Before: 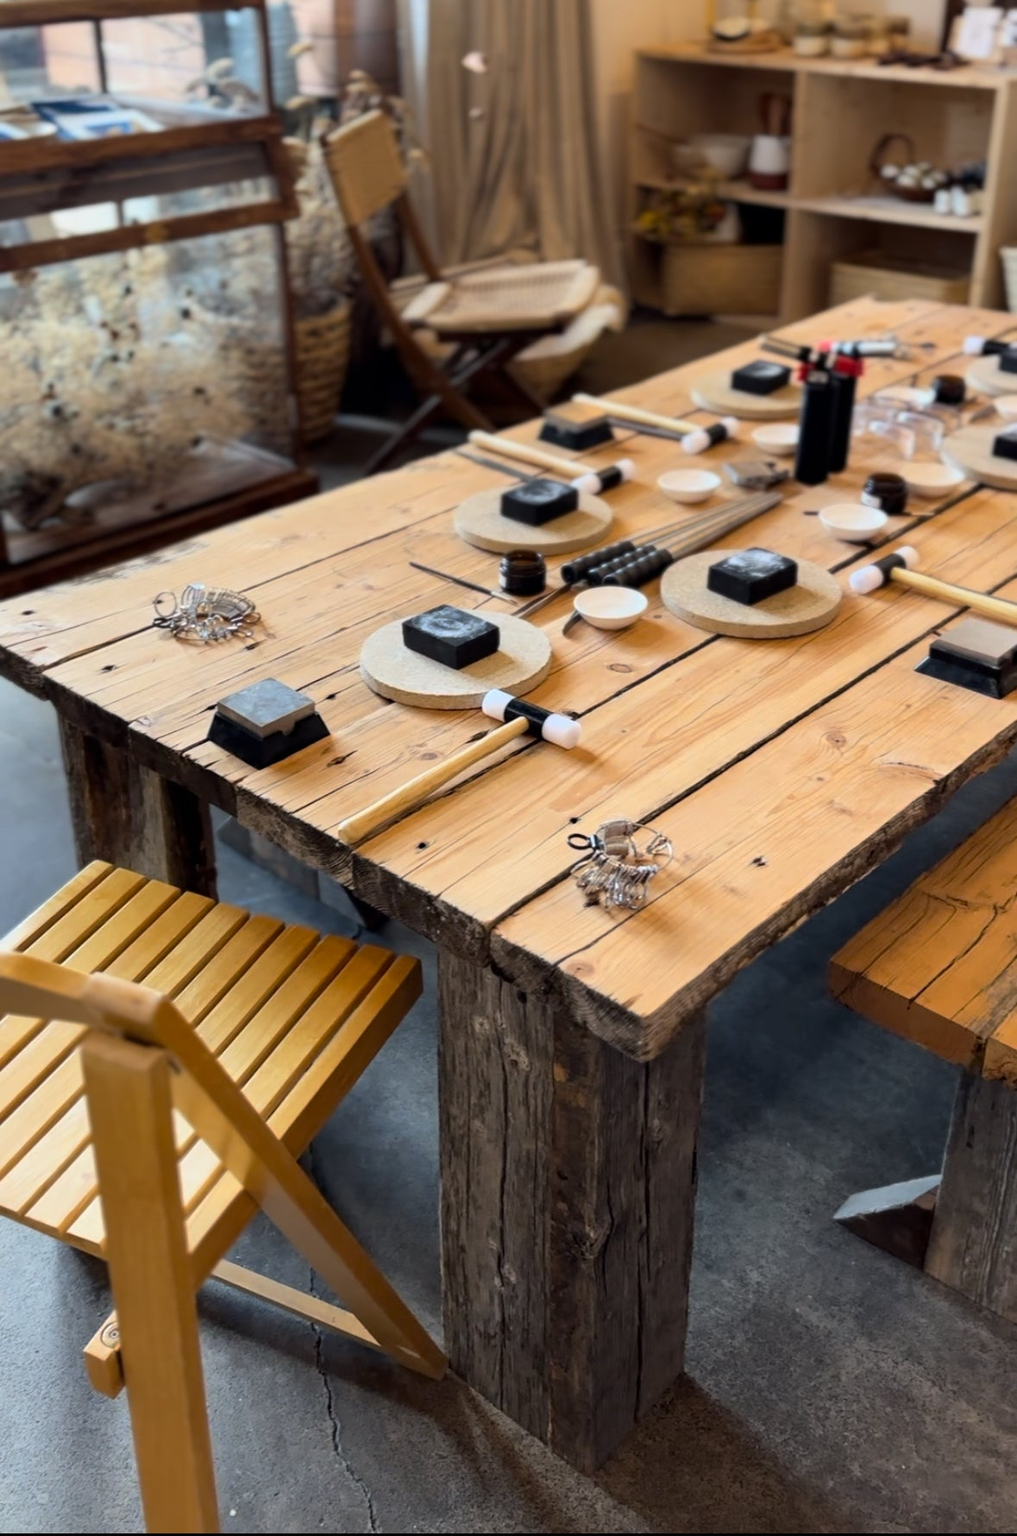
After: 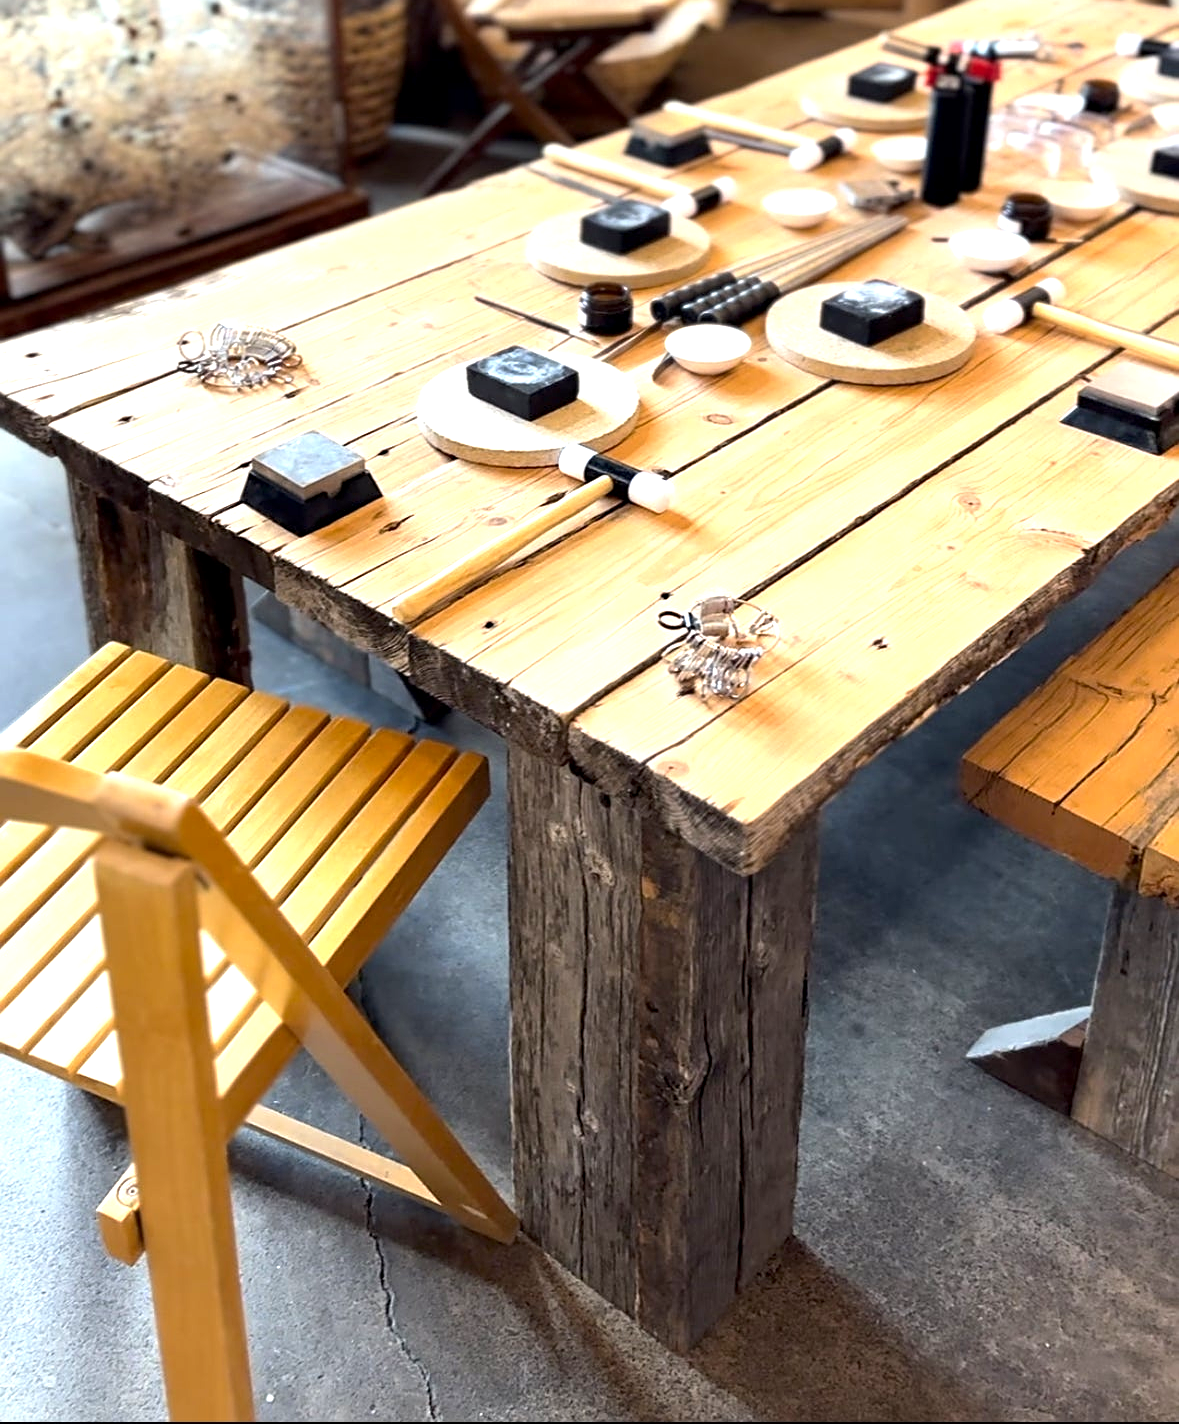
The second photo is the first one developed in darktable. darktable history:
white balance: emerald 1
crop and rotate: top 19.998%
sharpen: on, module defaults
exposure: black level correction 0.001, exposure 1.05 EV, compensate exposure bias true, compensate highlight preservation false
